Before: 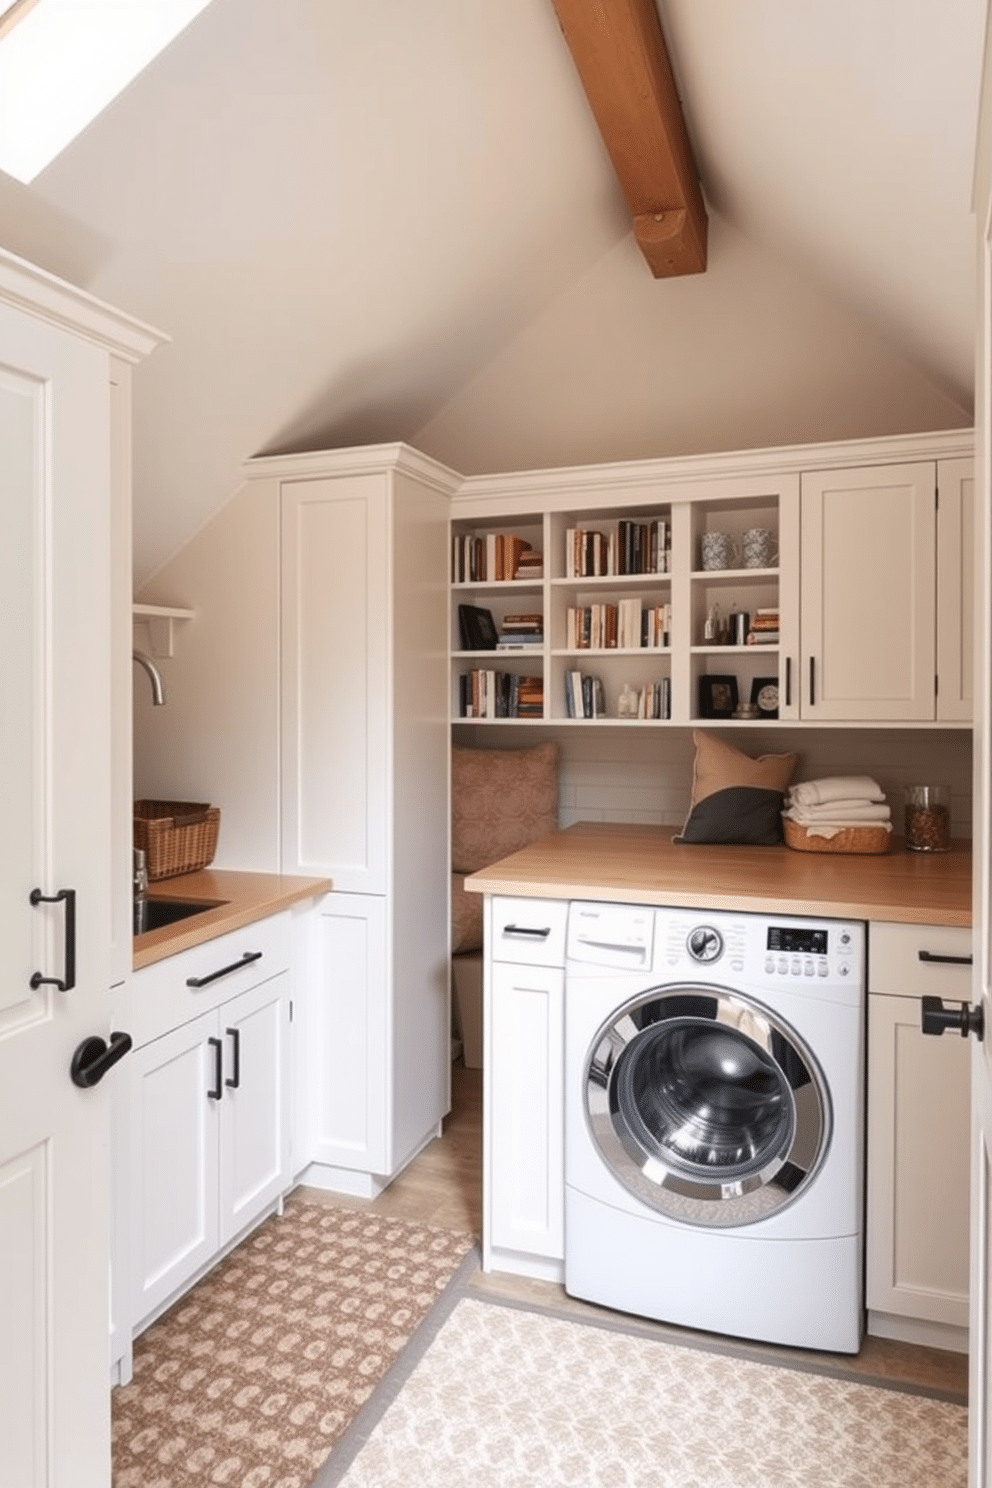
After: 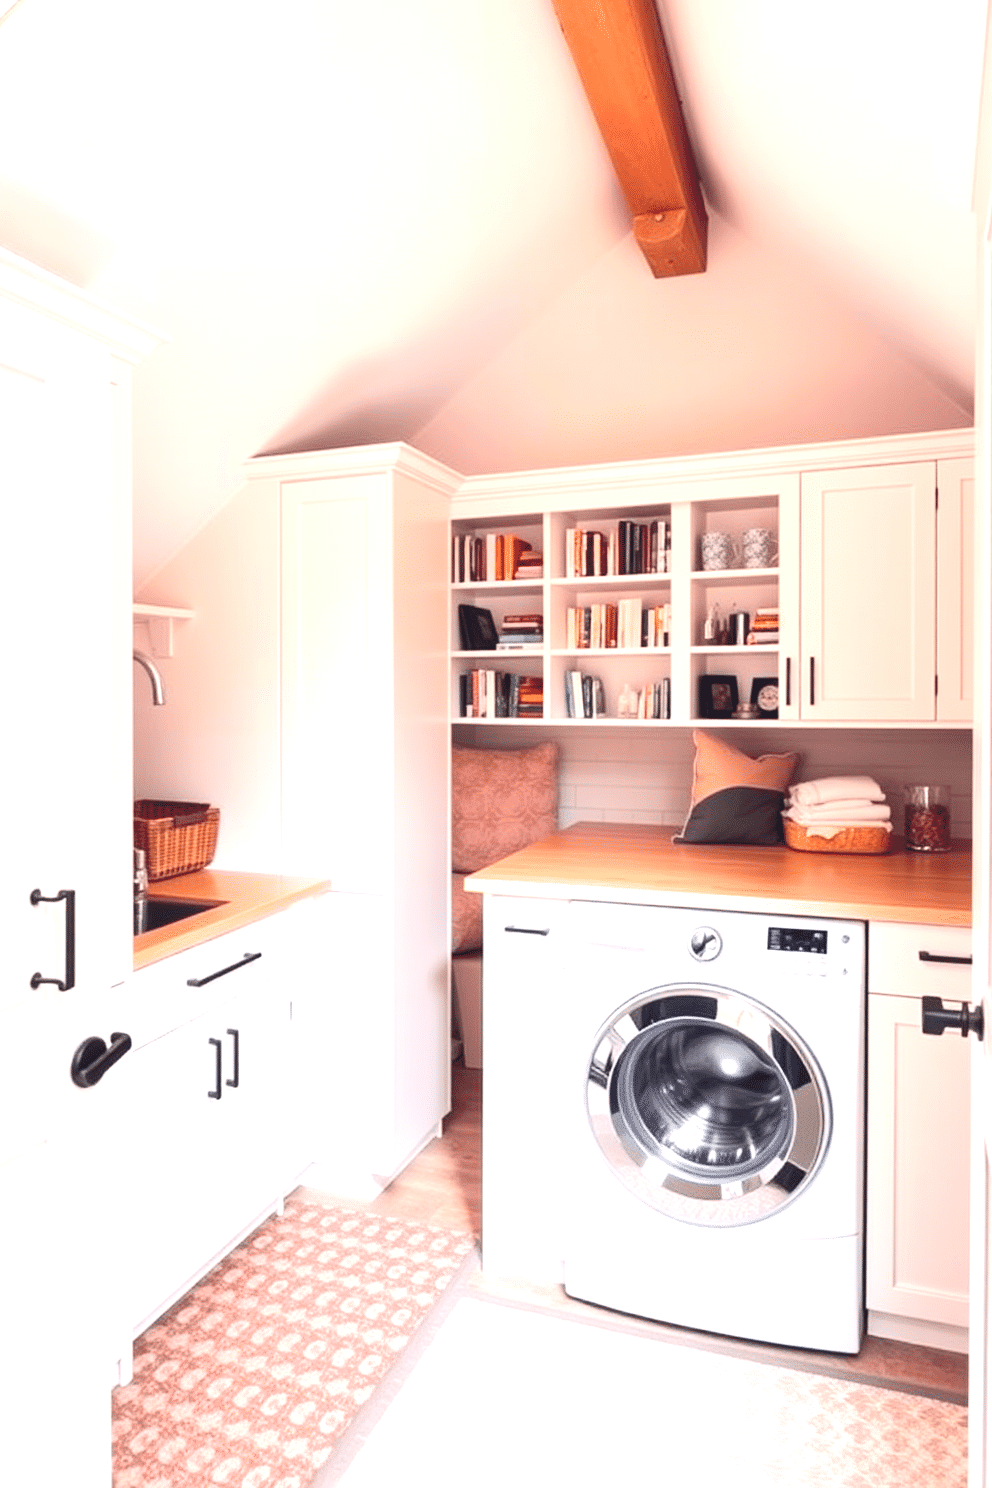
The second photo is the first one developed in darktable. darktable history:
tone curve: curves: ch0 [(0, 0.023) (0.217, 0.19) (0.754, 0.801) (1, 0.977)]; ch1 [(0, 0) (0.392, 0.398) (0.5, 0.5) (0.521, 0.529) (0.56, 0.592) (1, 1)]; ch2 [(0, 0) (0.5, 0.5) (0.579, 0.561) (0.65, 0.657) (1, 1)], color space Lab, independent channels, preserve colors none
color correction: highlights b* 0.051, saturation 0.994
color balance rgb: shadows lift › chroma 3.169%, shadows lift › hue 277.99°, global offset › chroma 0.101%, global offset › hue 253.39°, perceptual saturation grading › global saturation 19.397%
exposure: black level correction 0, exposure 1.199 EV, compensate highlight preservation false
